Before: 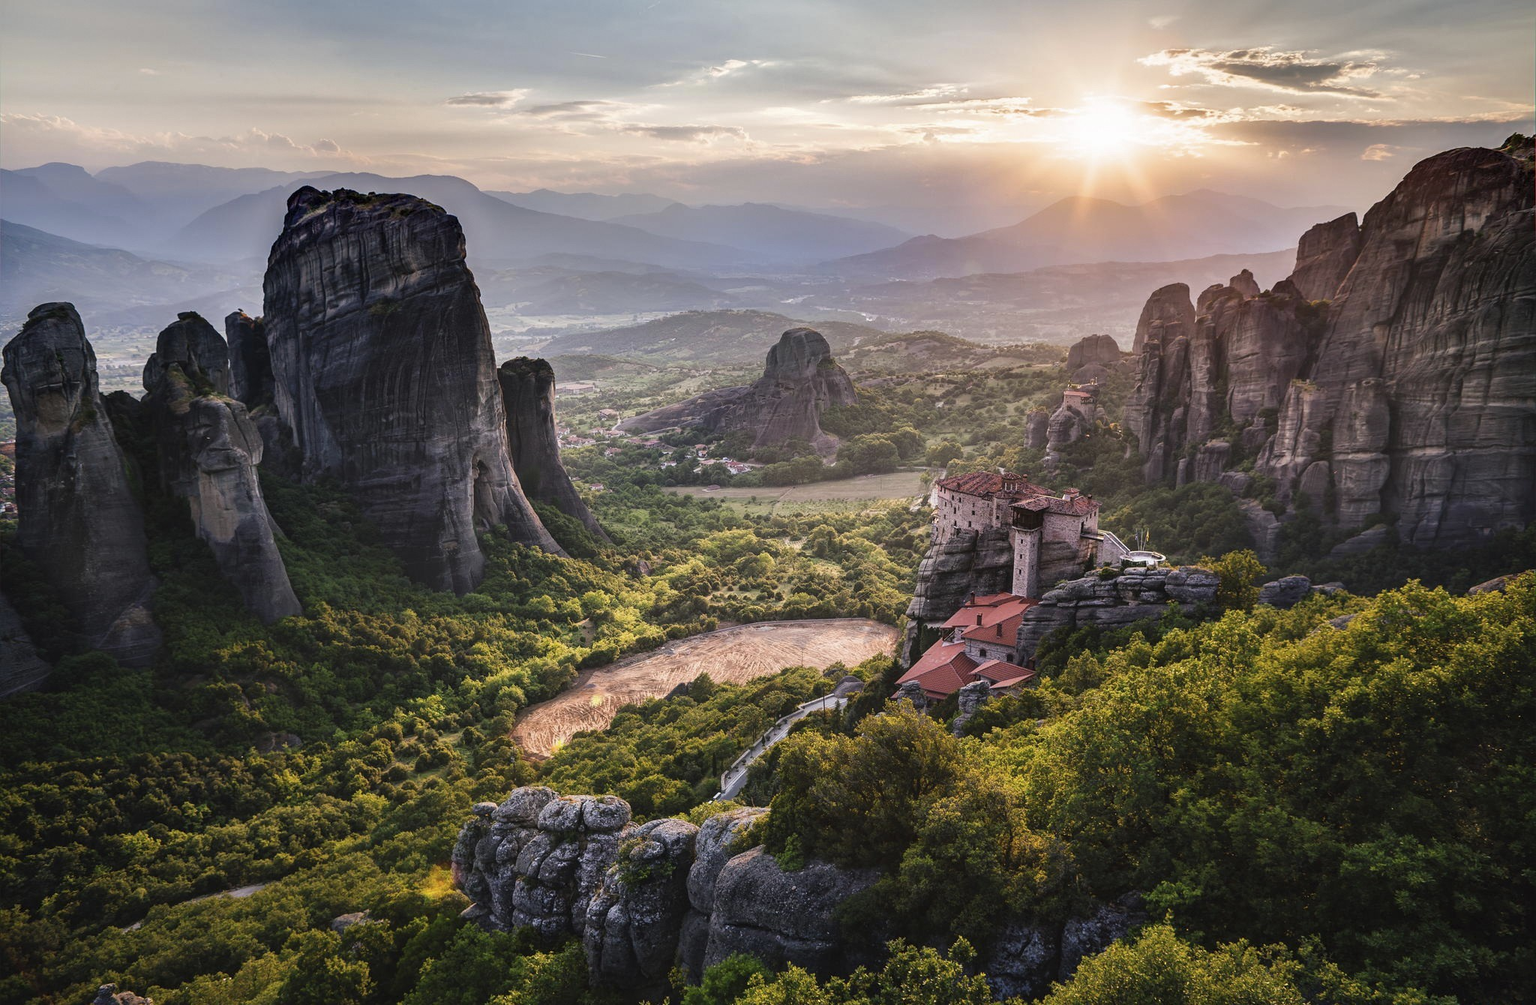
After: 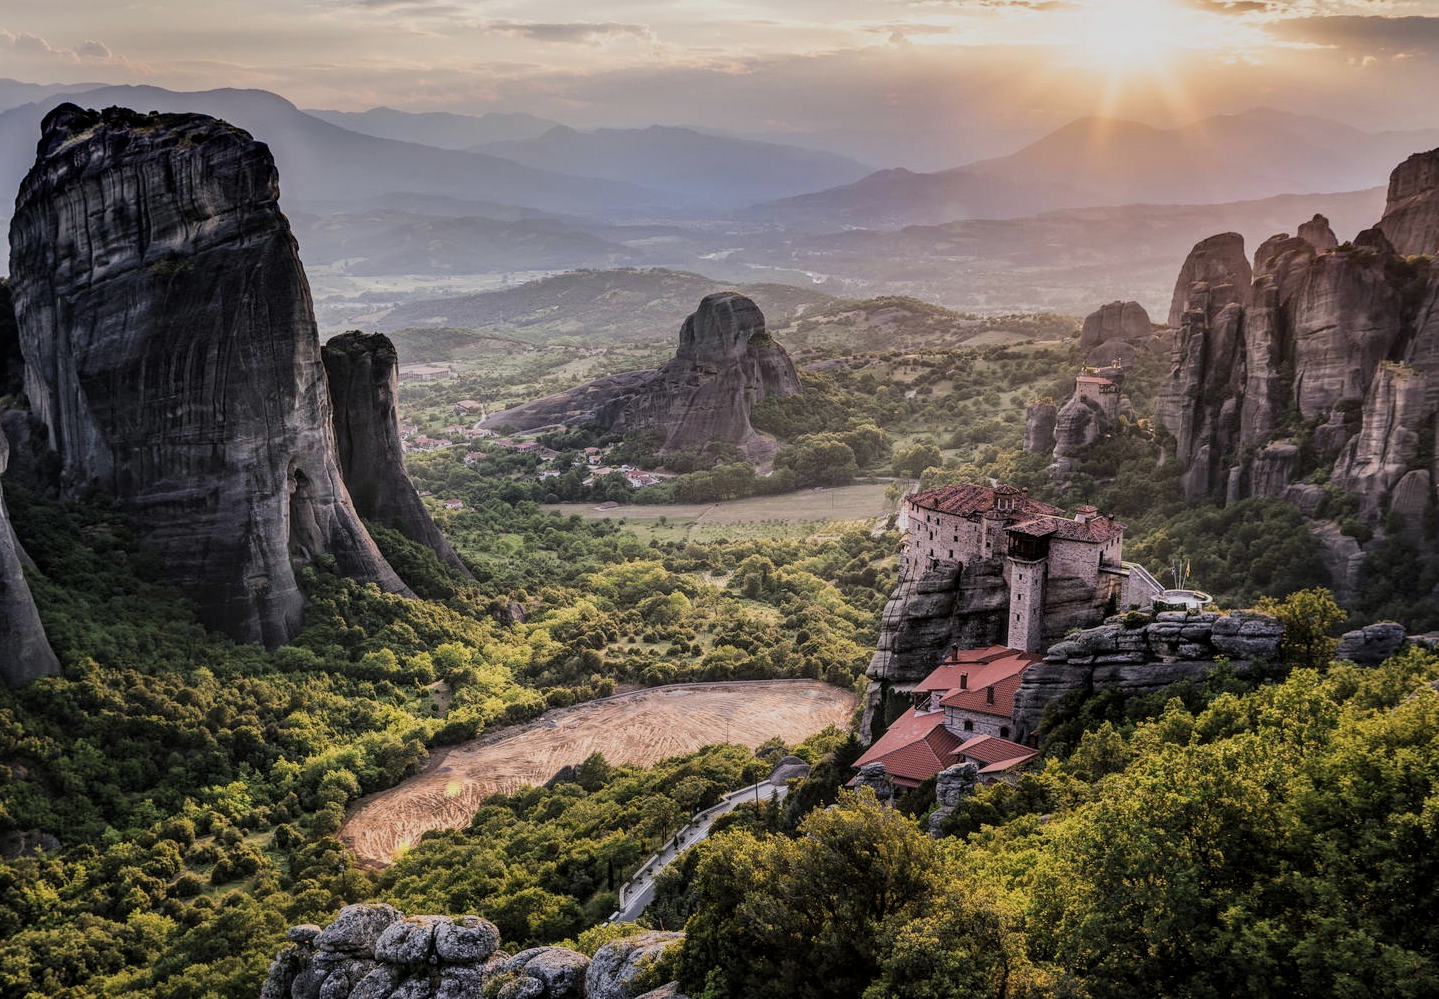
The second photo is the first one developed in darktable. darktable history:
crop and rotate: left 16.7%, top 10.836%, right 13.032%, bottom 14.59%
filmic rgb: black relative exposure -7.65 EV, white relative exposure 4.56 EV, hardness 3.61, color science v6 (2022)
local contrast: on, module defaults
